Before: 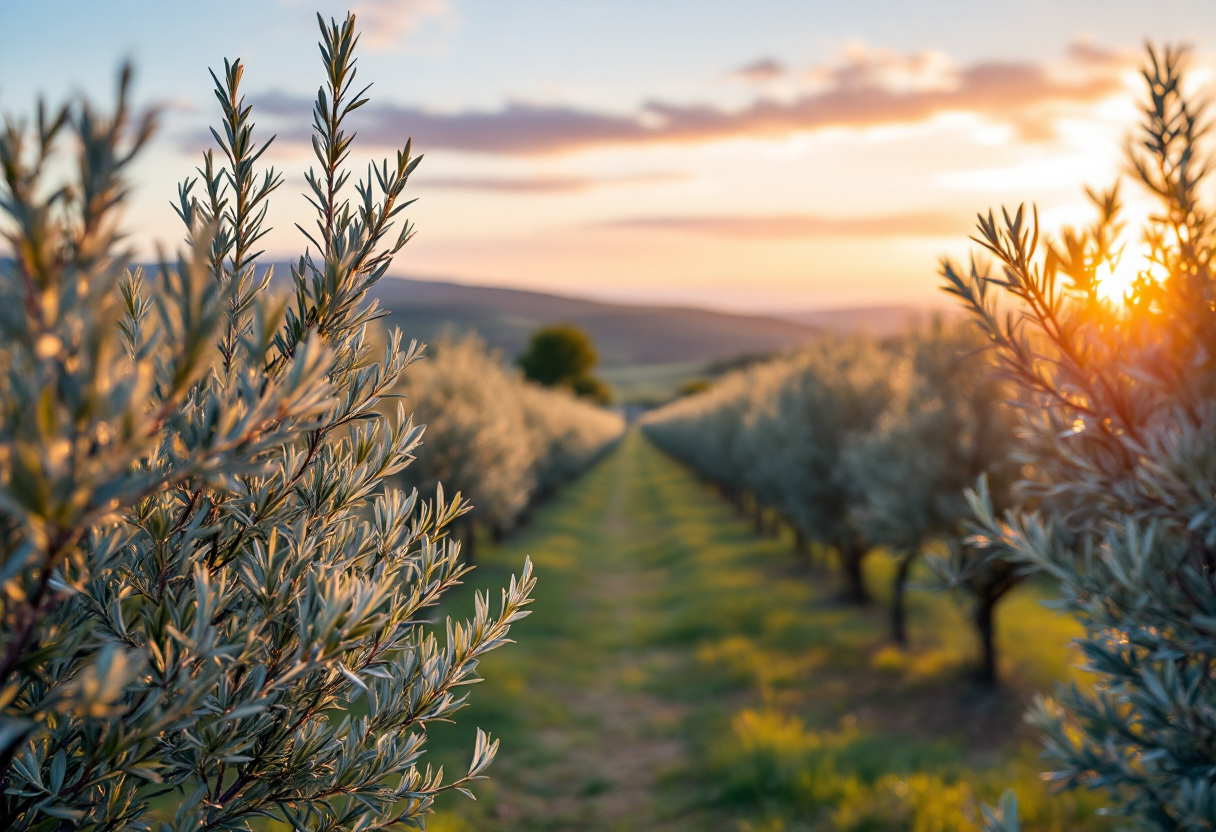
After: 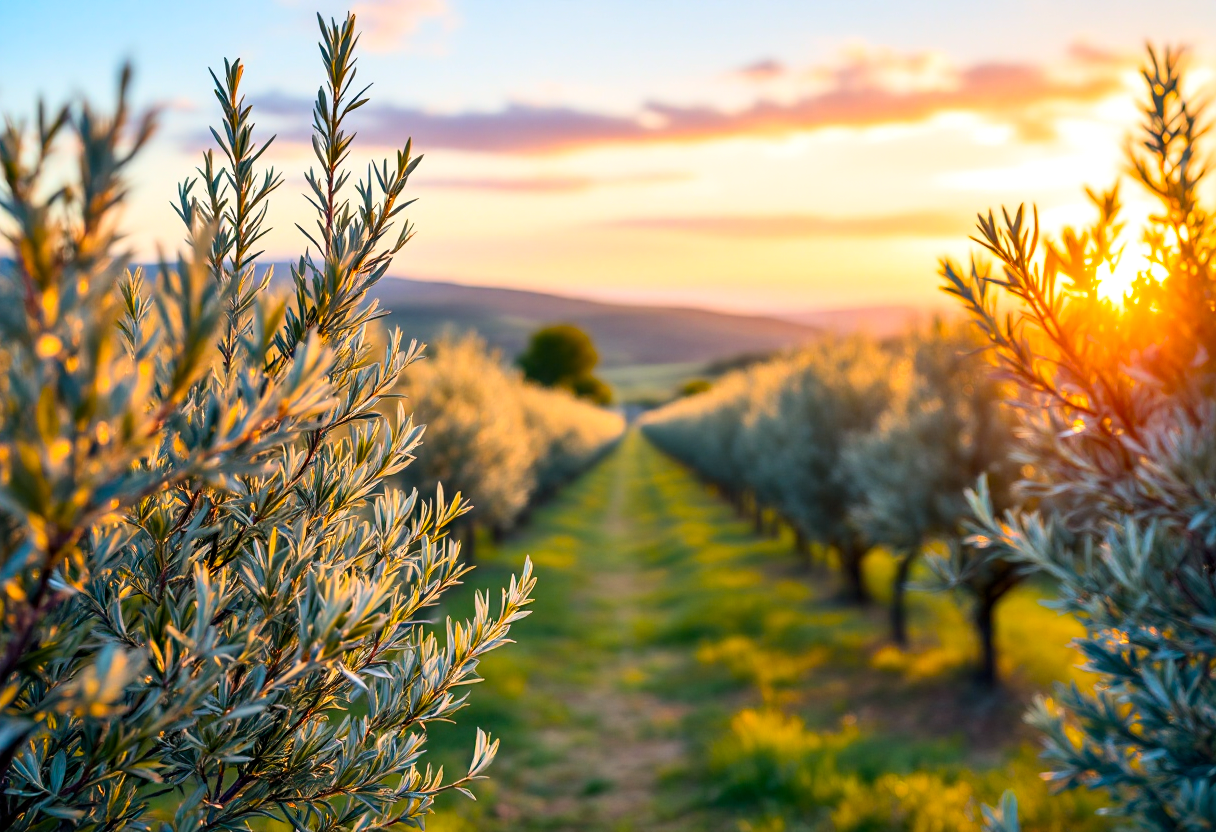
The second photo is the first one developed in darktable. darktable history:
local contrast: mode bilateral grid, contrast 20, coarseness 50, detail 130%, midtone range 0.2
base curve: exposure shift 0, preserve colors none
contrast brightness saturation: contrast 0.2, brightness 0.16, saturation 0.22
color balance rgb: perceptual saturation grading › global saturation 25%, global vibrance 20%
